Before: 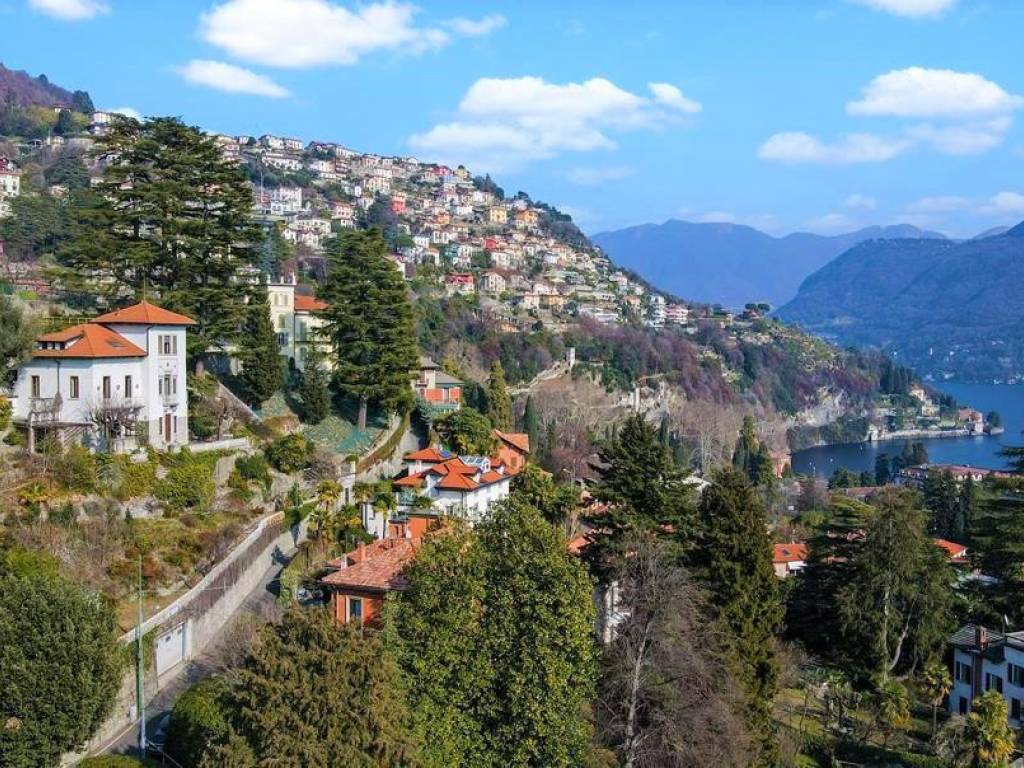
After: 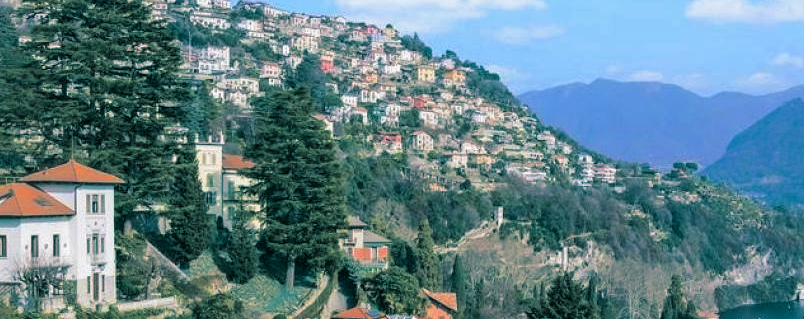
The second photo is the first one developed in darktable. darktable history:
split-toning: shadows › hue 183.6°, shadows › saturation 0.52, highlights › hue 0°, highlights › saturation 0
crop: left 7.036%, top 18.398%, right 14.379%, bottom 40.043%
